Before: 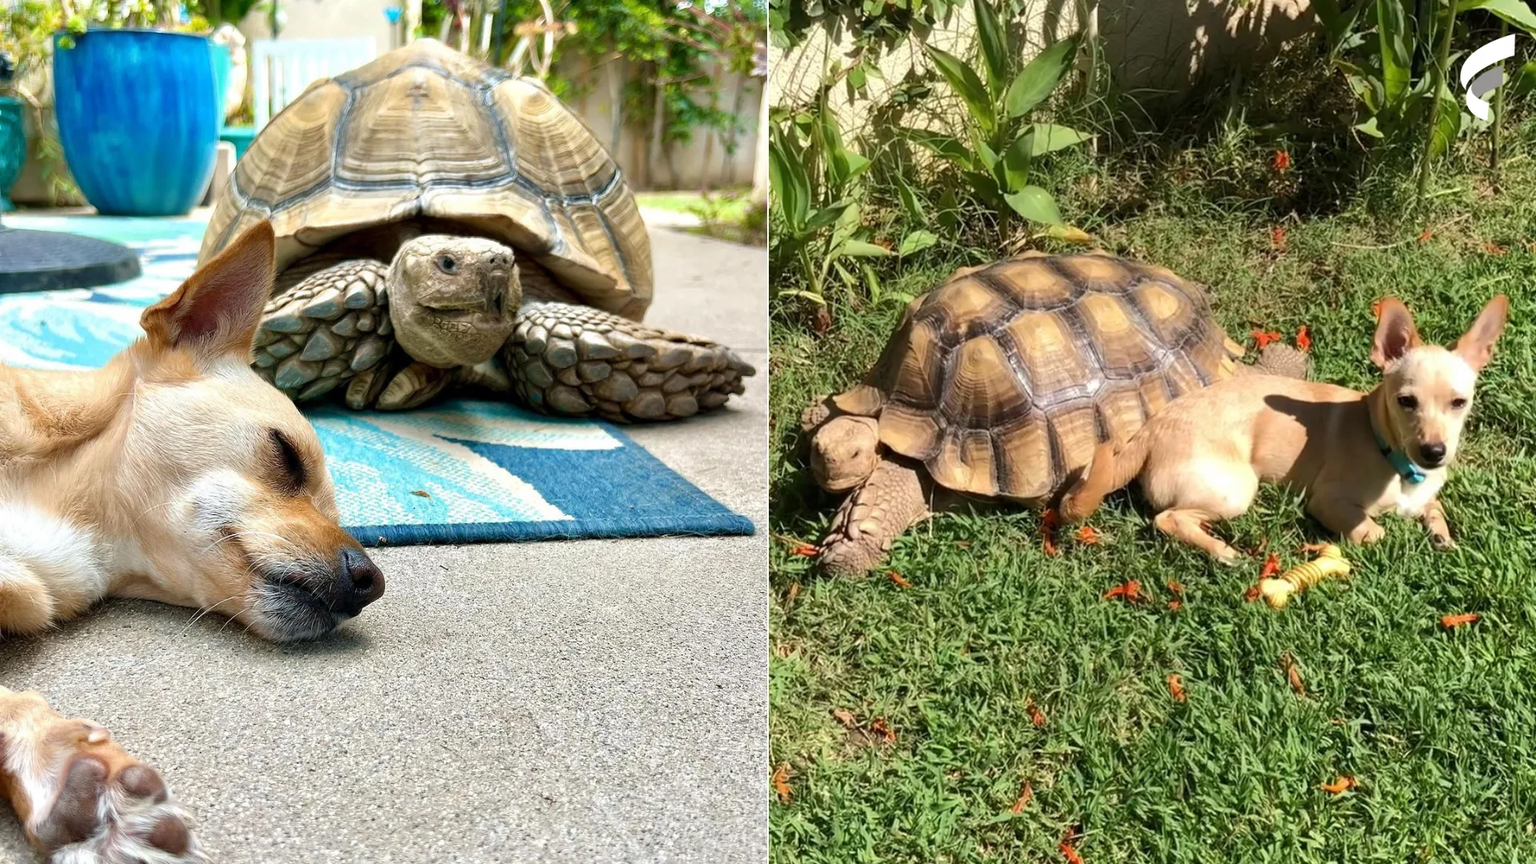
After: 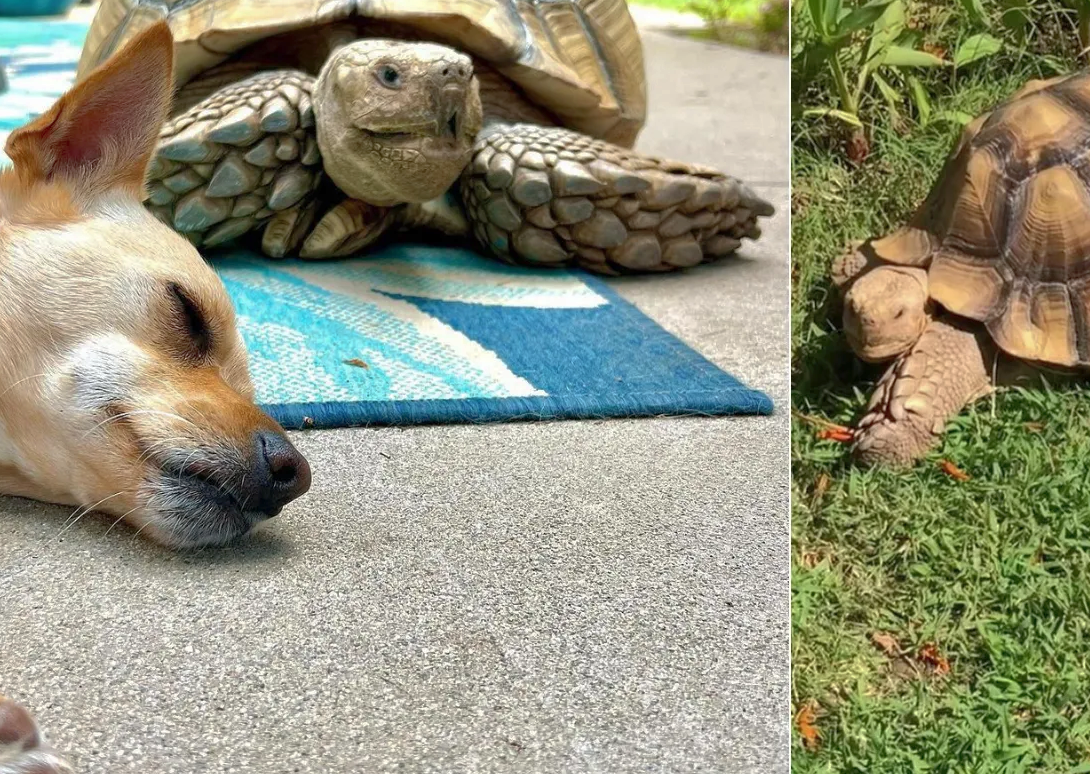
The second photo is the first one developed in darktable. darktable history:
shadows and highlights: on, module defaults
crop: left 8.903%, top 23.538%, right 34.314%, bottom 4.768%
